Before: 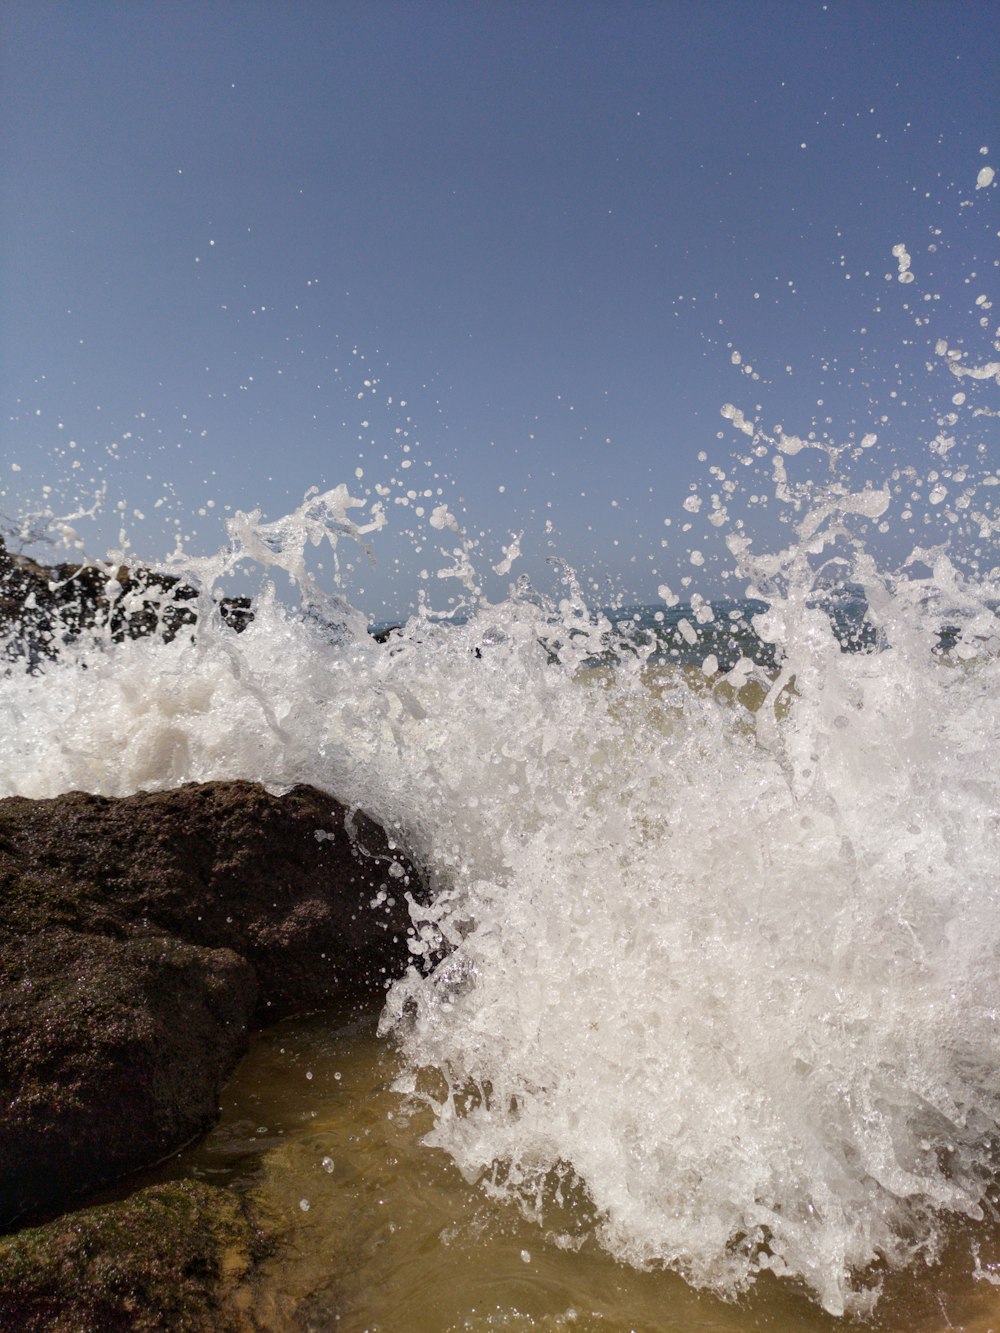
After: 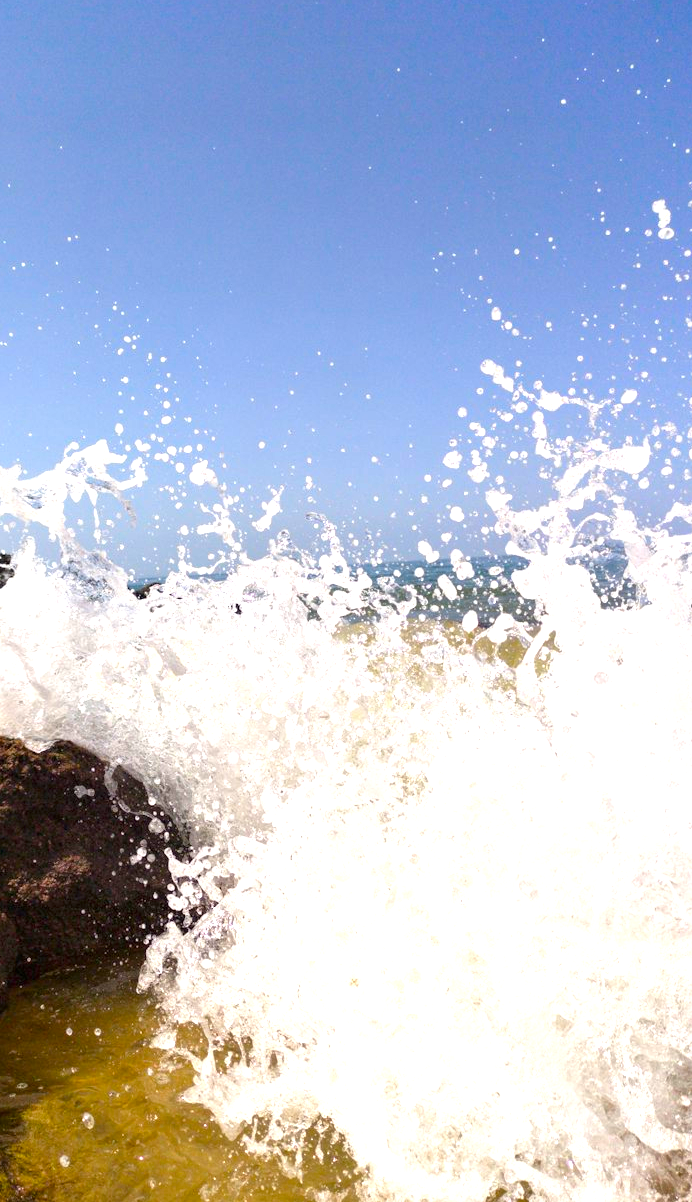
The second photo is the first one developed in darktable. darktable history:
local contrast: mode bilateral grid, contrast 20, coarseness 51, detail 121%, midtone range 0.2
crop and rotate: left 24.087%, top 3.345%, right 6.662%, bottom 6.427%
color balance rgb: linear chroma grading › global chroma 18.692%, perceptual saturation grading › global saturation 25.594%, perceptual brilliance grading › global brilliance 2.548%, perceptual brilliance grading › highlights -2.911%, perceptual brilliance grading › shadows 3.497%
exposure: black level correction 0, exposure 1.107 EV, compensate exposure bias true, compensate highlight preservation false
